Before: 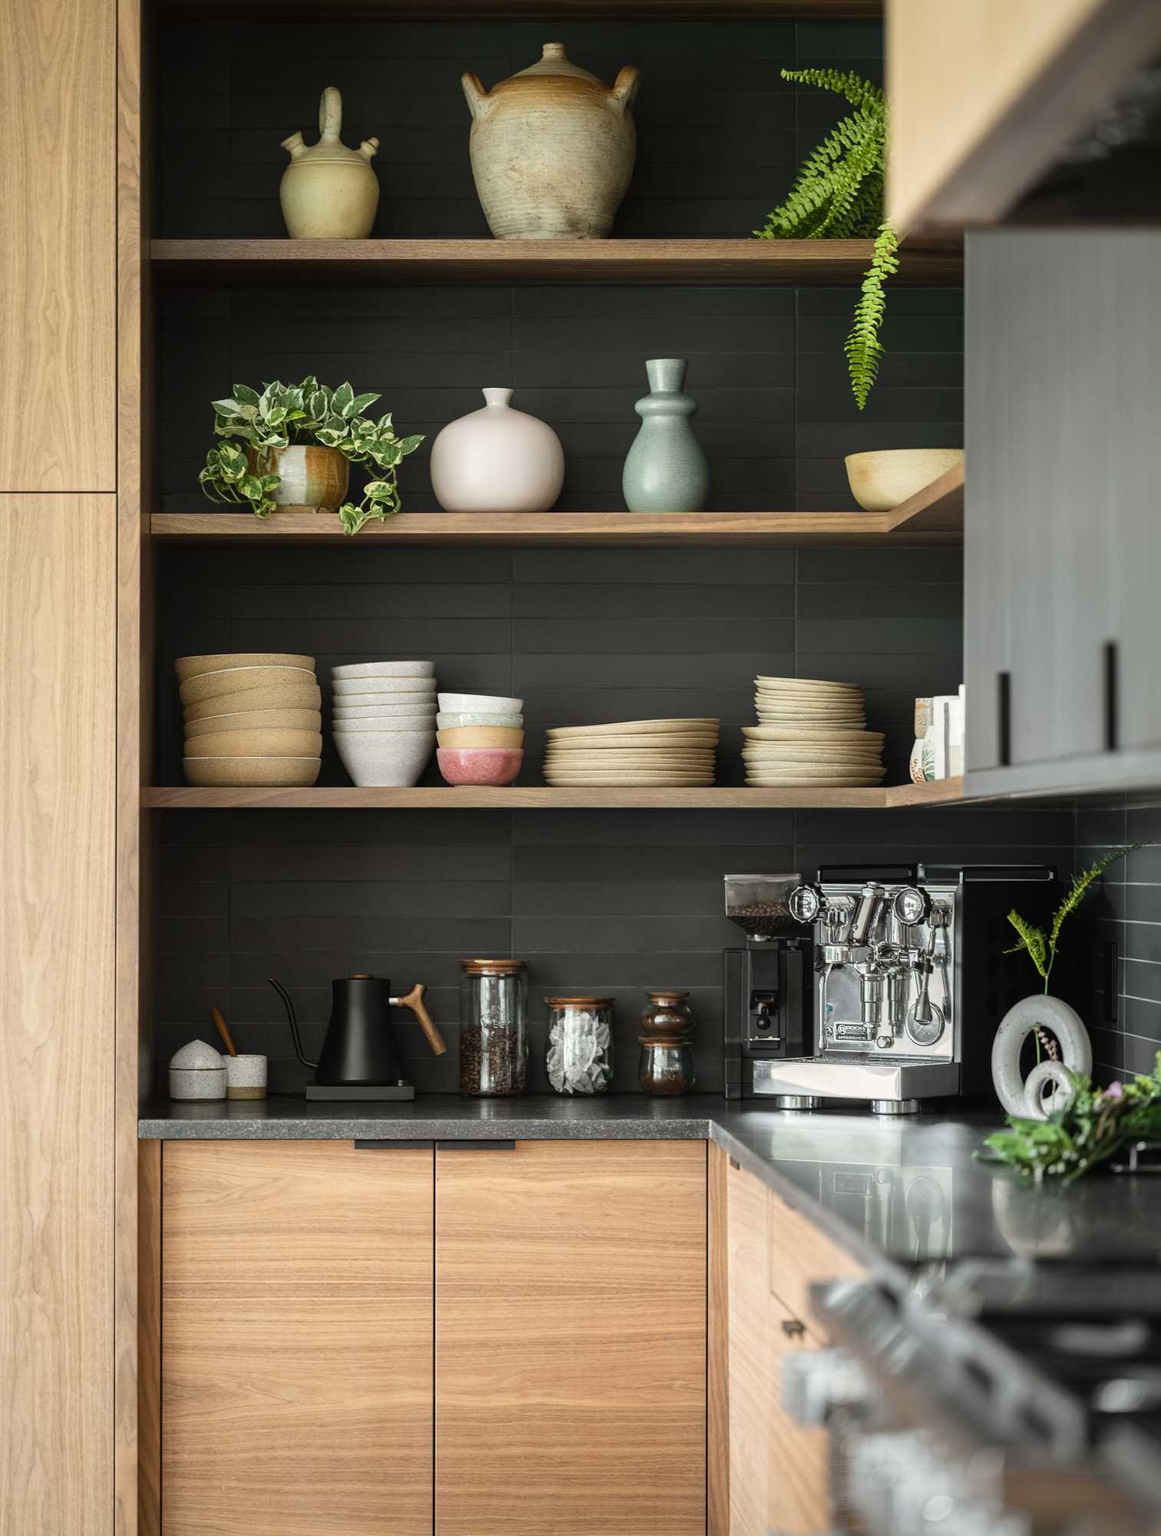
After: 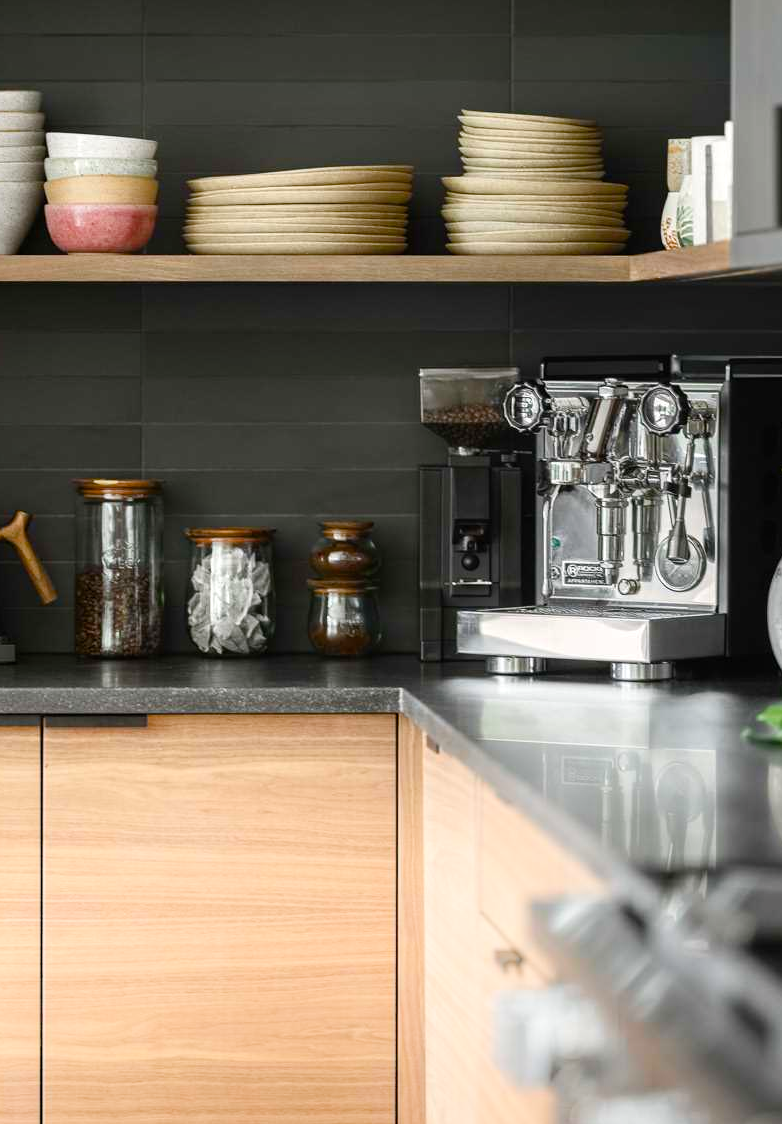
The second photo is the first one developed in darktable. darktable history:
crop: left 34.711%, top 38.529%, right 13.56%, bottom 5.241%
shadows and highlights: shadows -21.8, highlights 98.14, highlights color adjustment 46.16%, soften with gaussian
exposure: compensate highlight preservation false
color balance rgb: highlights gain › chroma 0.157%, highlights gain › hue 332.34°, perceptual saturation grading › global saturation 20%, perceptual saturation grading › highlights -25.616%, perceptual saturation grading › shadows 50.014%, contrast 4.36%
